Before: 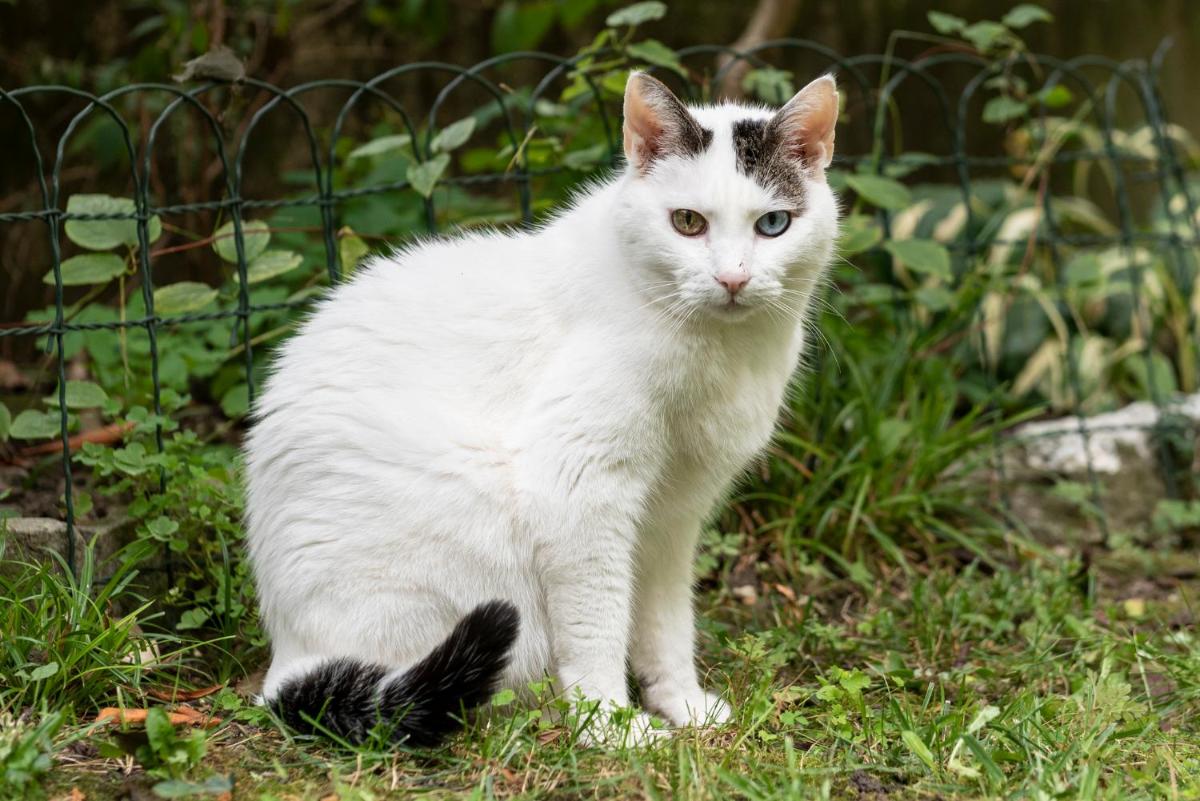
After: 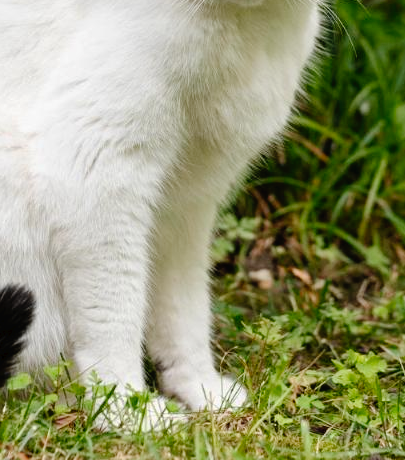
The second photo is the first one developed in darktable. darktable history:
crop: left 40.402%, top 39.543%, right 25.837%, bottom 3.007%
tone curve: curves: ch0 [(0, 0) (0.003, 0.016) (0.011, 0.015) (0.025, 0.017) (0.044, 0.026) (0.069, 0.034) (0.1, 0.043) (0.136, 0.068) (0.177, 0.119) (0.224, 0.175) (0.277, 0.251) (0.335, 0.328) (0.399, 0.415) (0.468, 0.499) (0.543, 0.58) (0.623, 0.659) (0.709, 0.731) (0.801, 0.807) (0.898, 0.895) (1, 1)], preserve colors none
